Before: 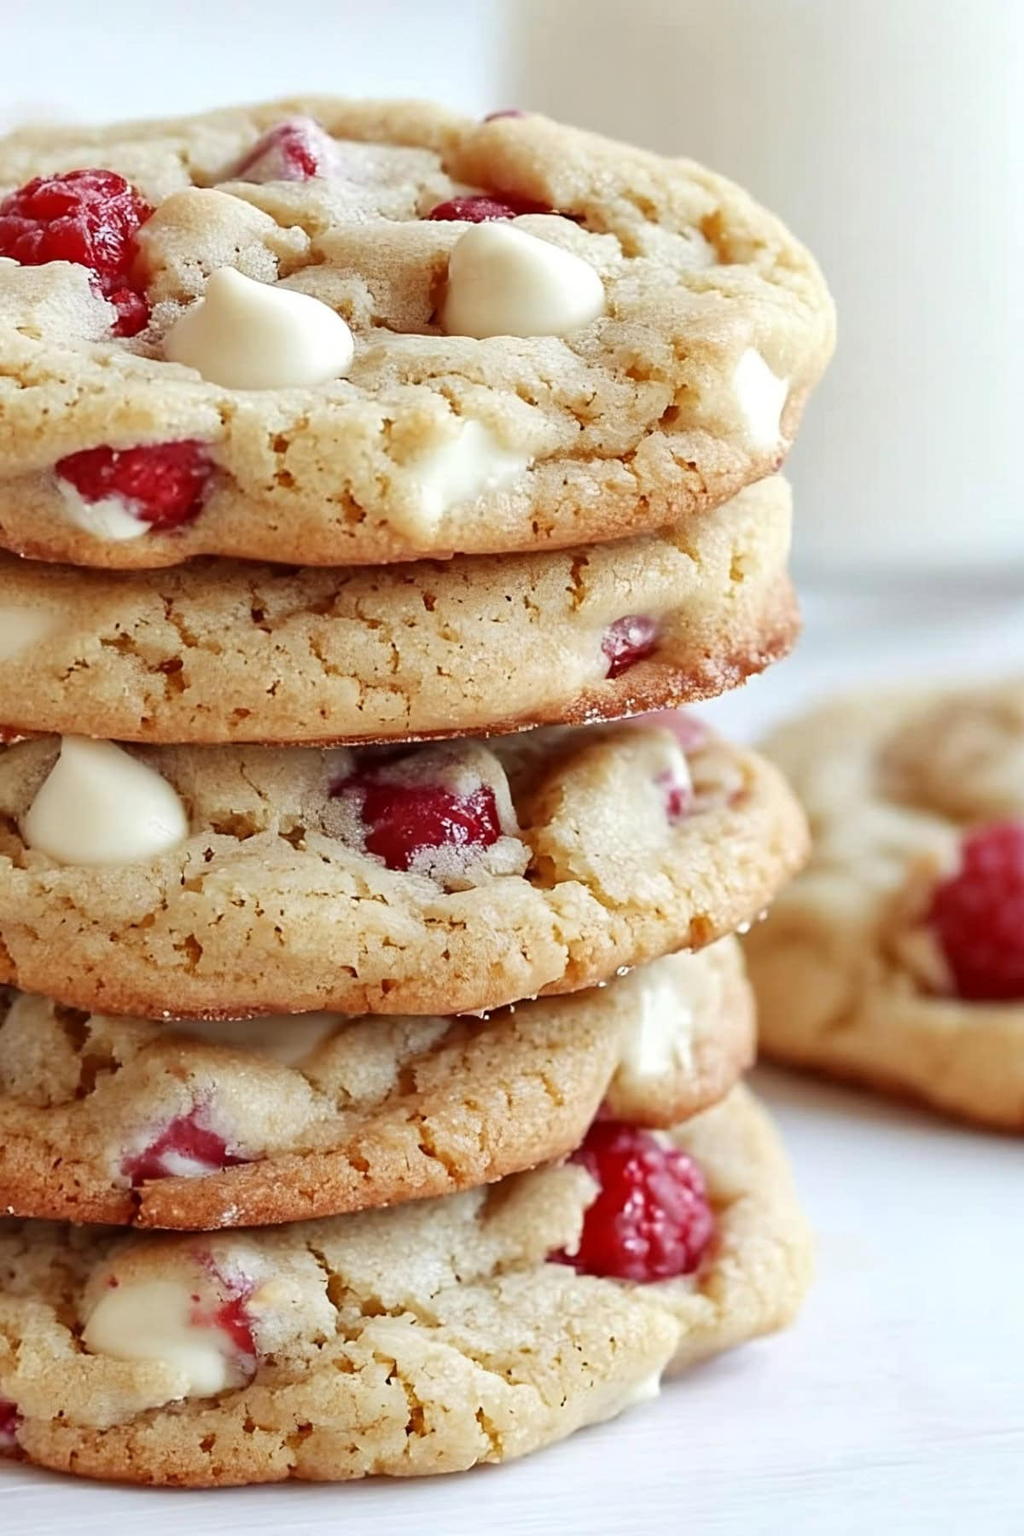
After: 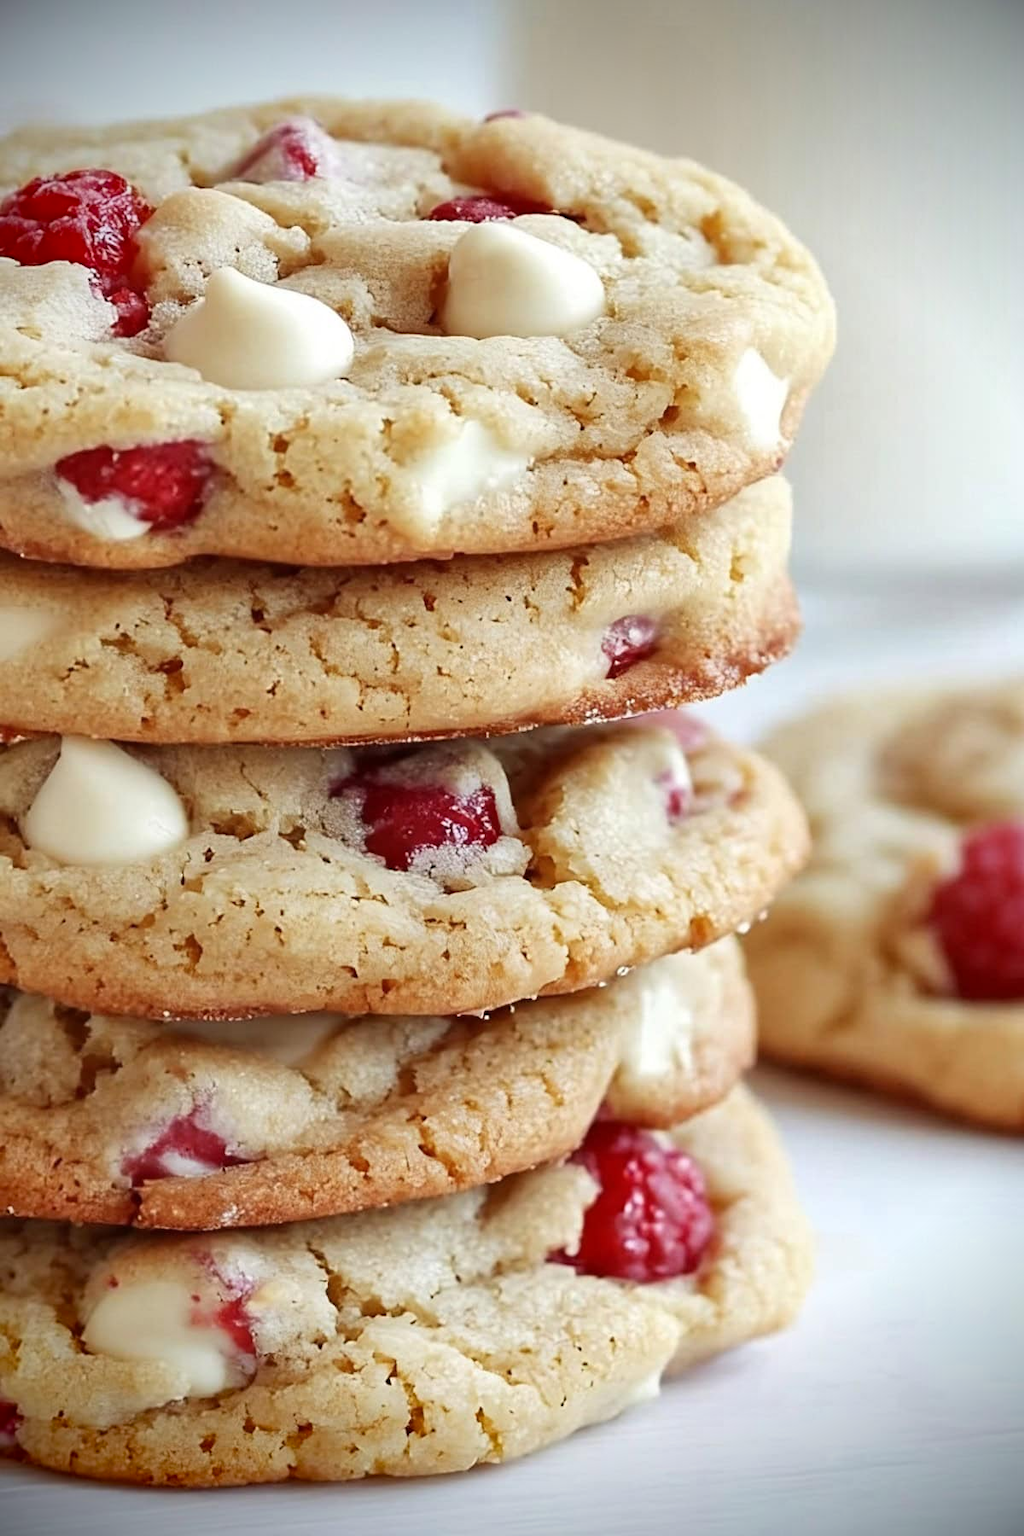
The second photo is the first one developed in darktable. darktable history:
vignetting: fall-off start 79.73%, brightness -0.996, saturation 0.499
